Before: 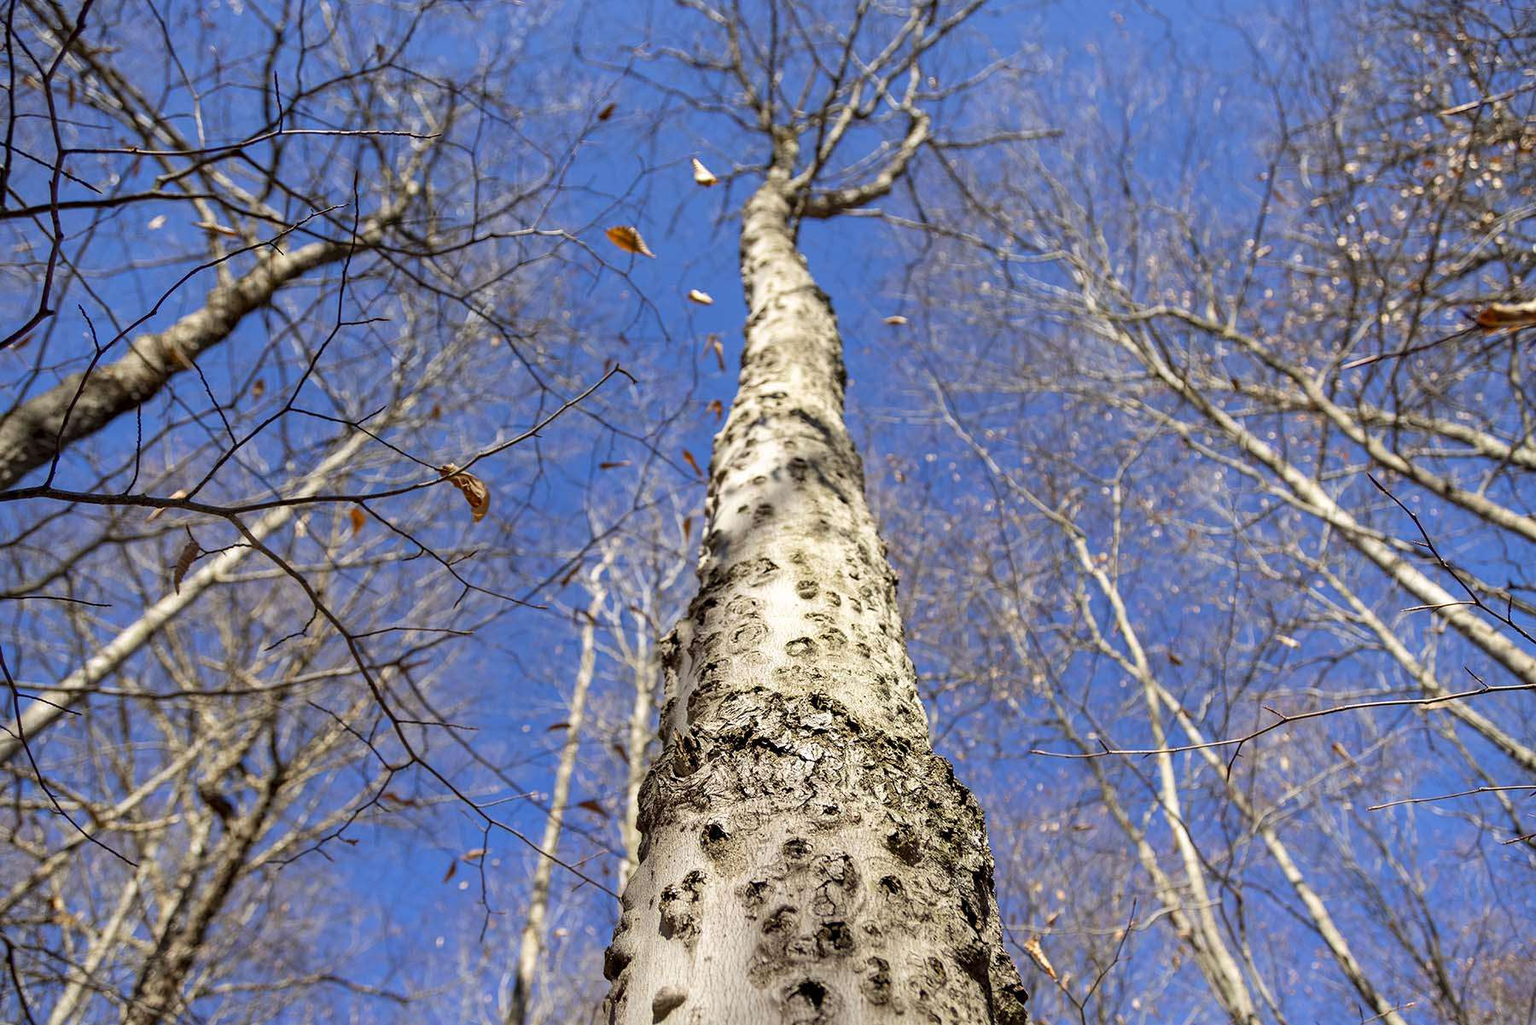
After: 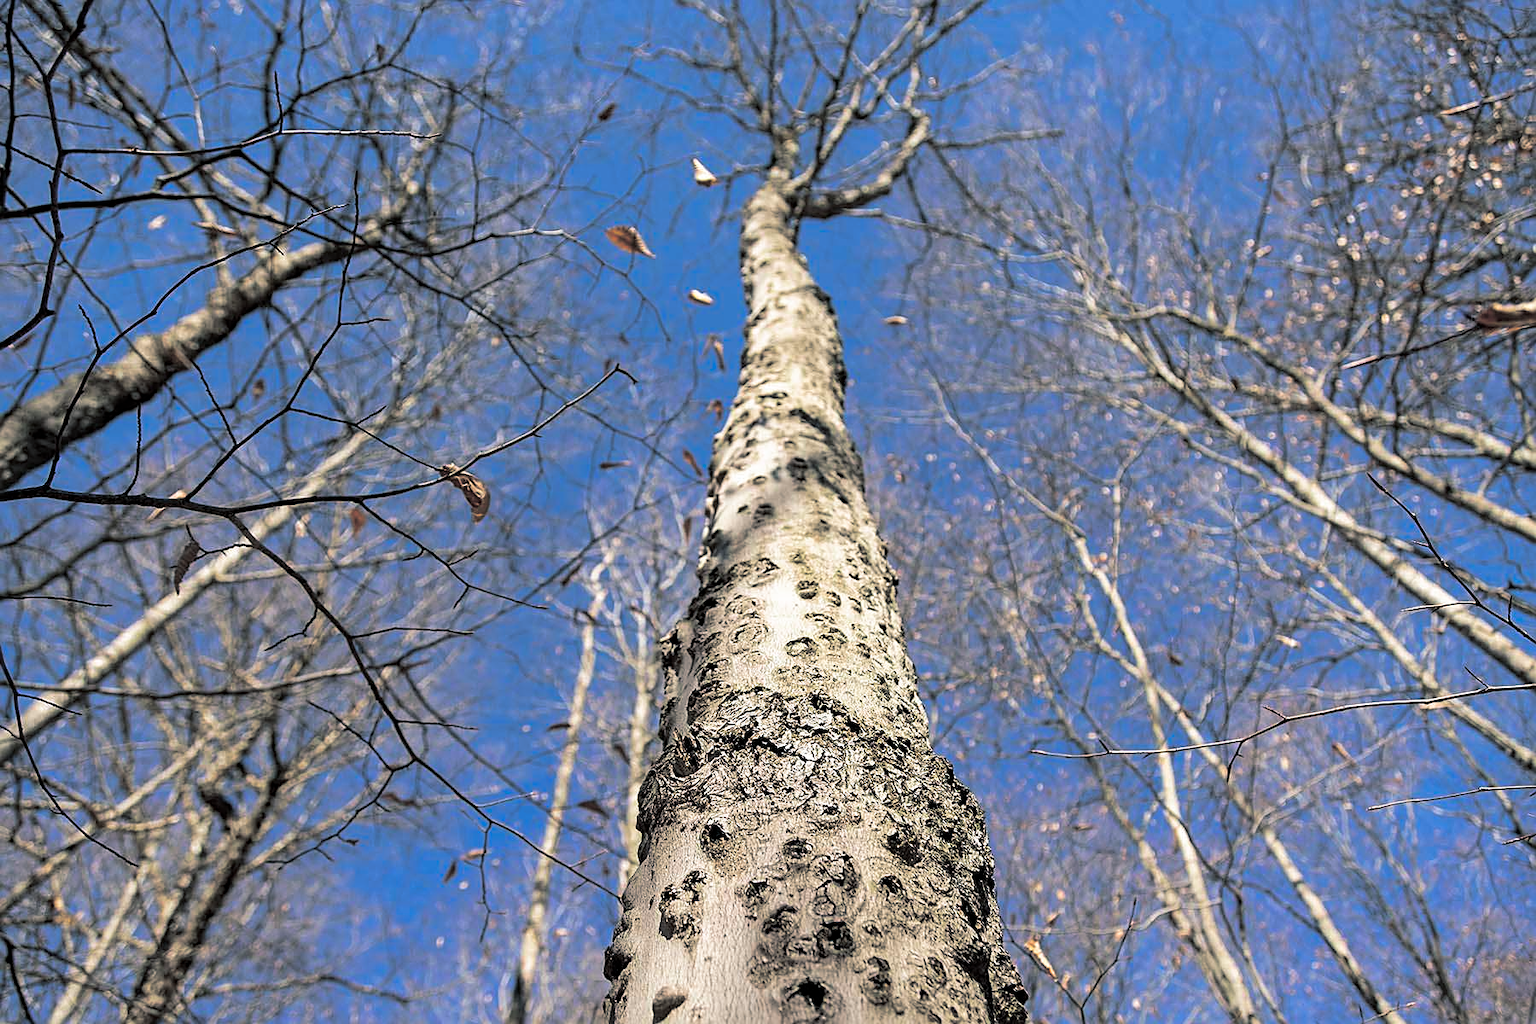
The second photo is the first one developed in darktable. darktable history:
split-toning: shadows › hue 201.6°, shadows › saturation 0.16, highlights › hue 50.4°, highlights › saturation 0.2, balance -49.9
sharpen: on, module defaults
